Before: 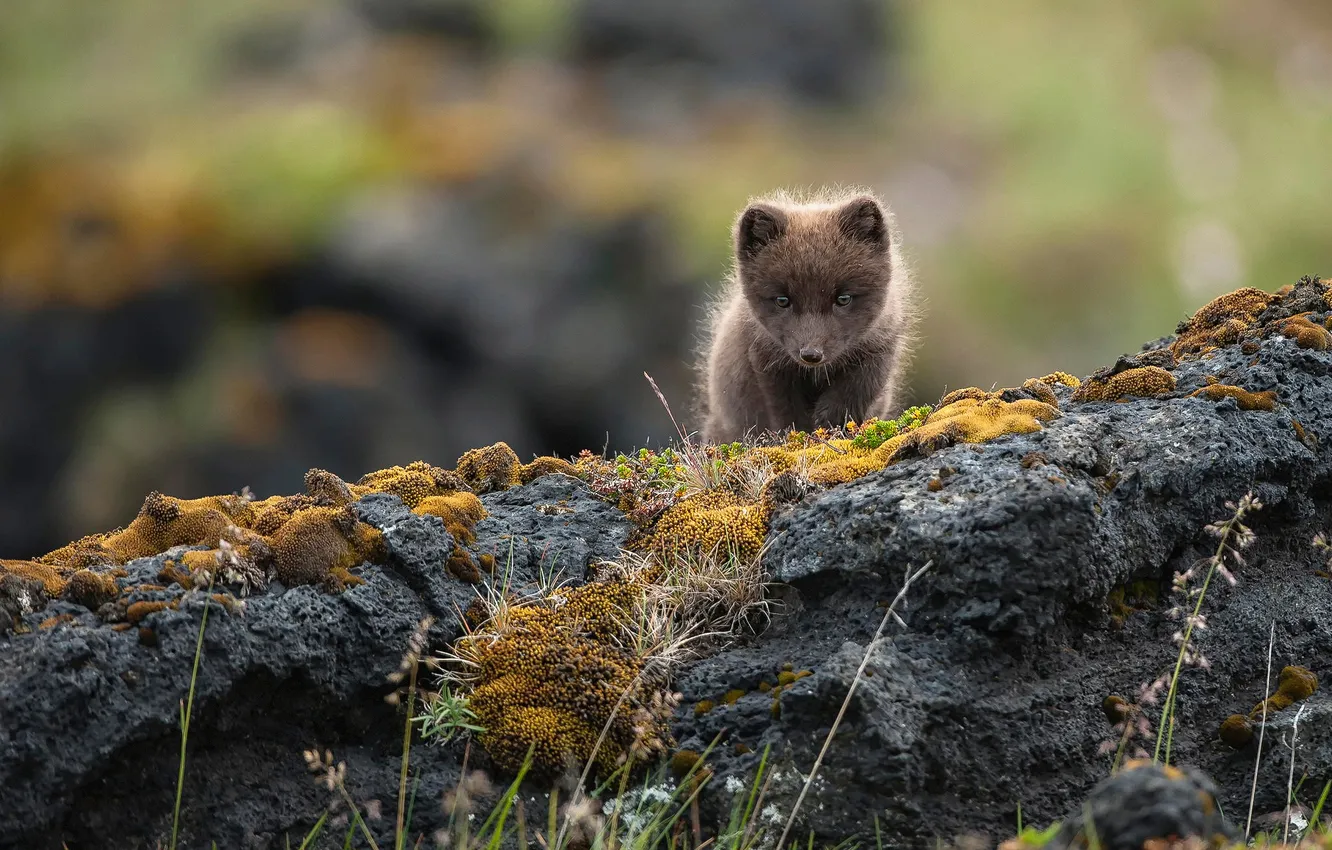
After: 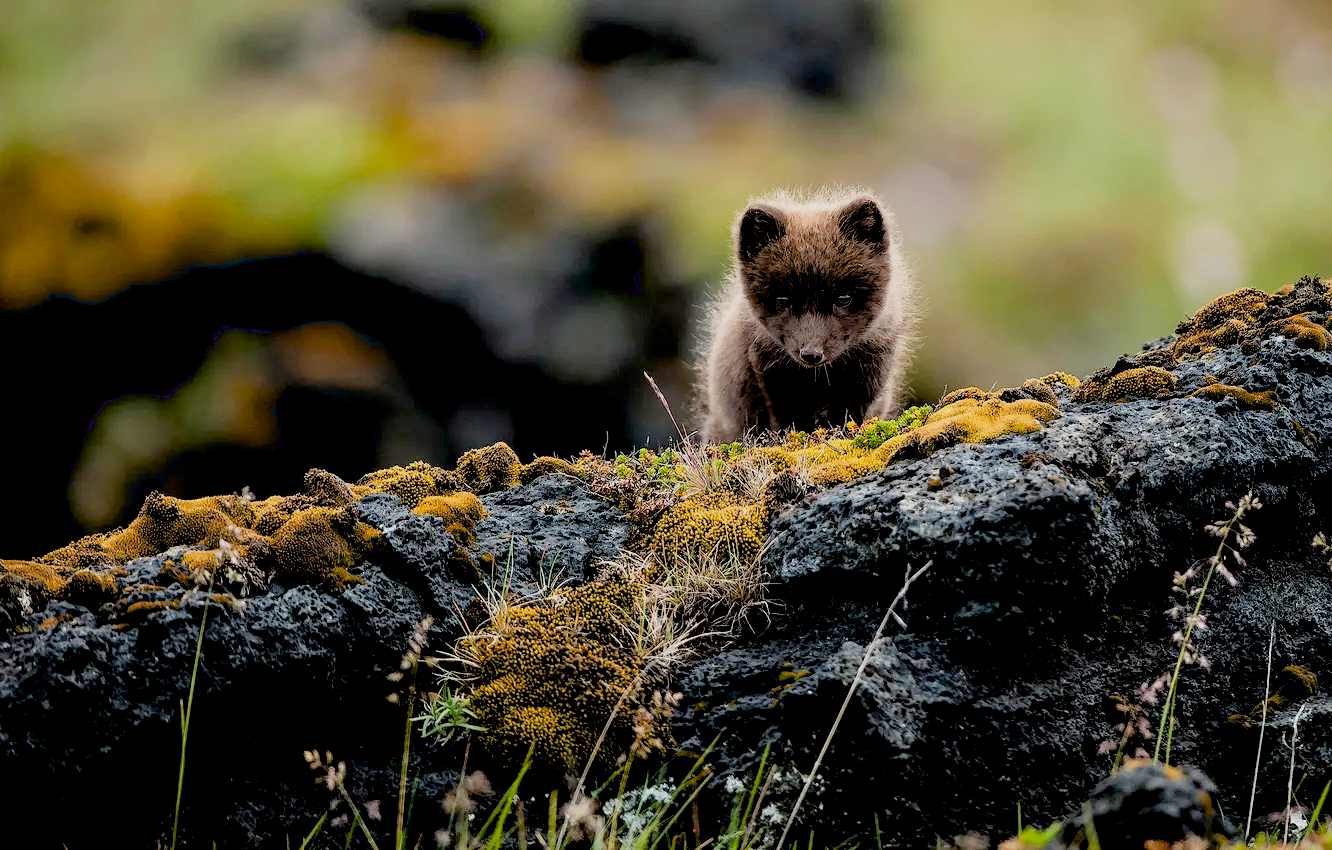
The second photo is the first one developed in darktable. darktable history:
filmic rgb: black relative exposure -7.65 EV, white relative exposure 4.56 EV, hardness 3.61
exposure: black level correction 0.041, exposure 0.499 EV, compensate highlight preservation false
